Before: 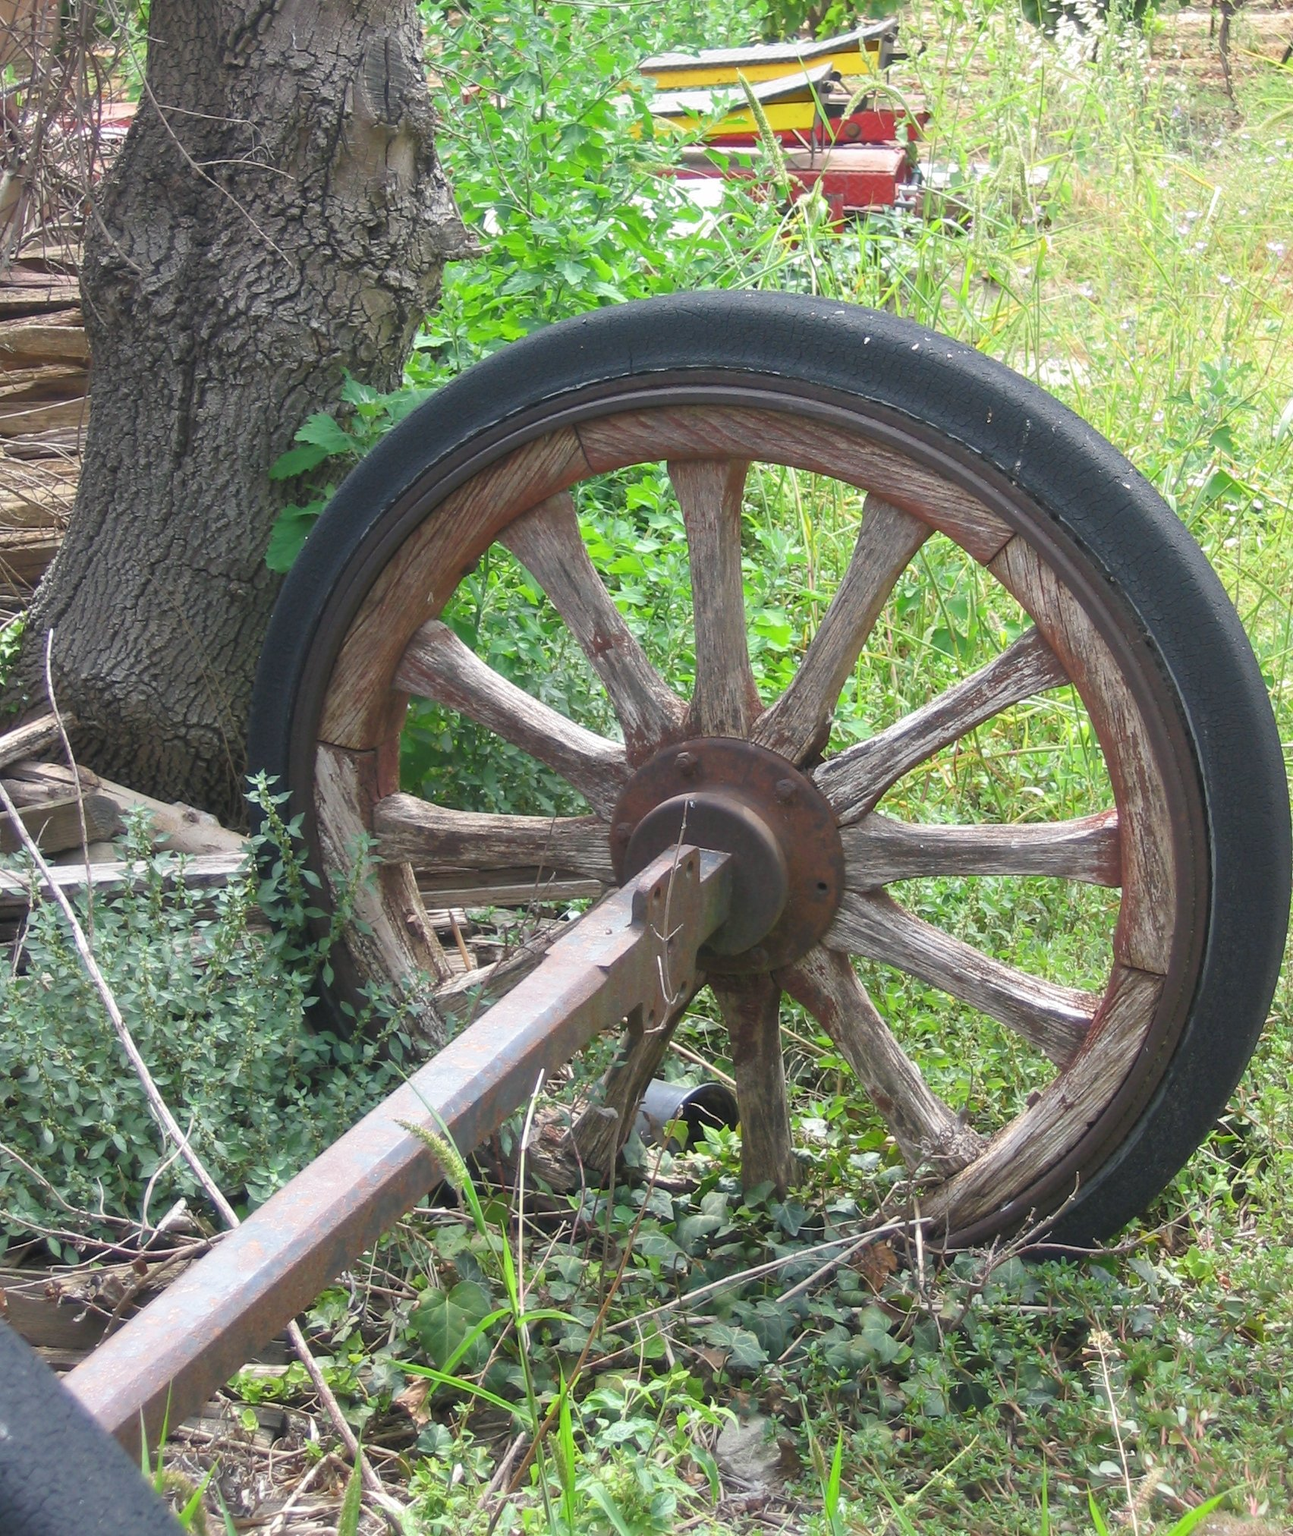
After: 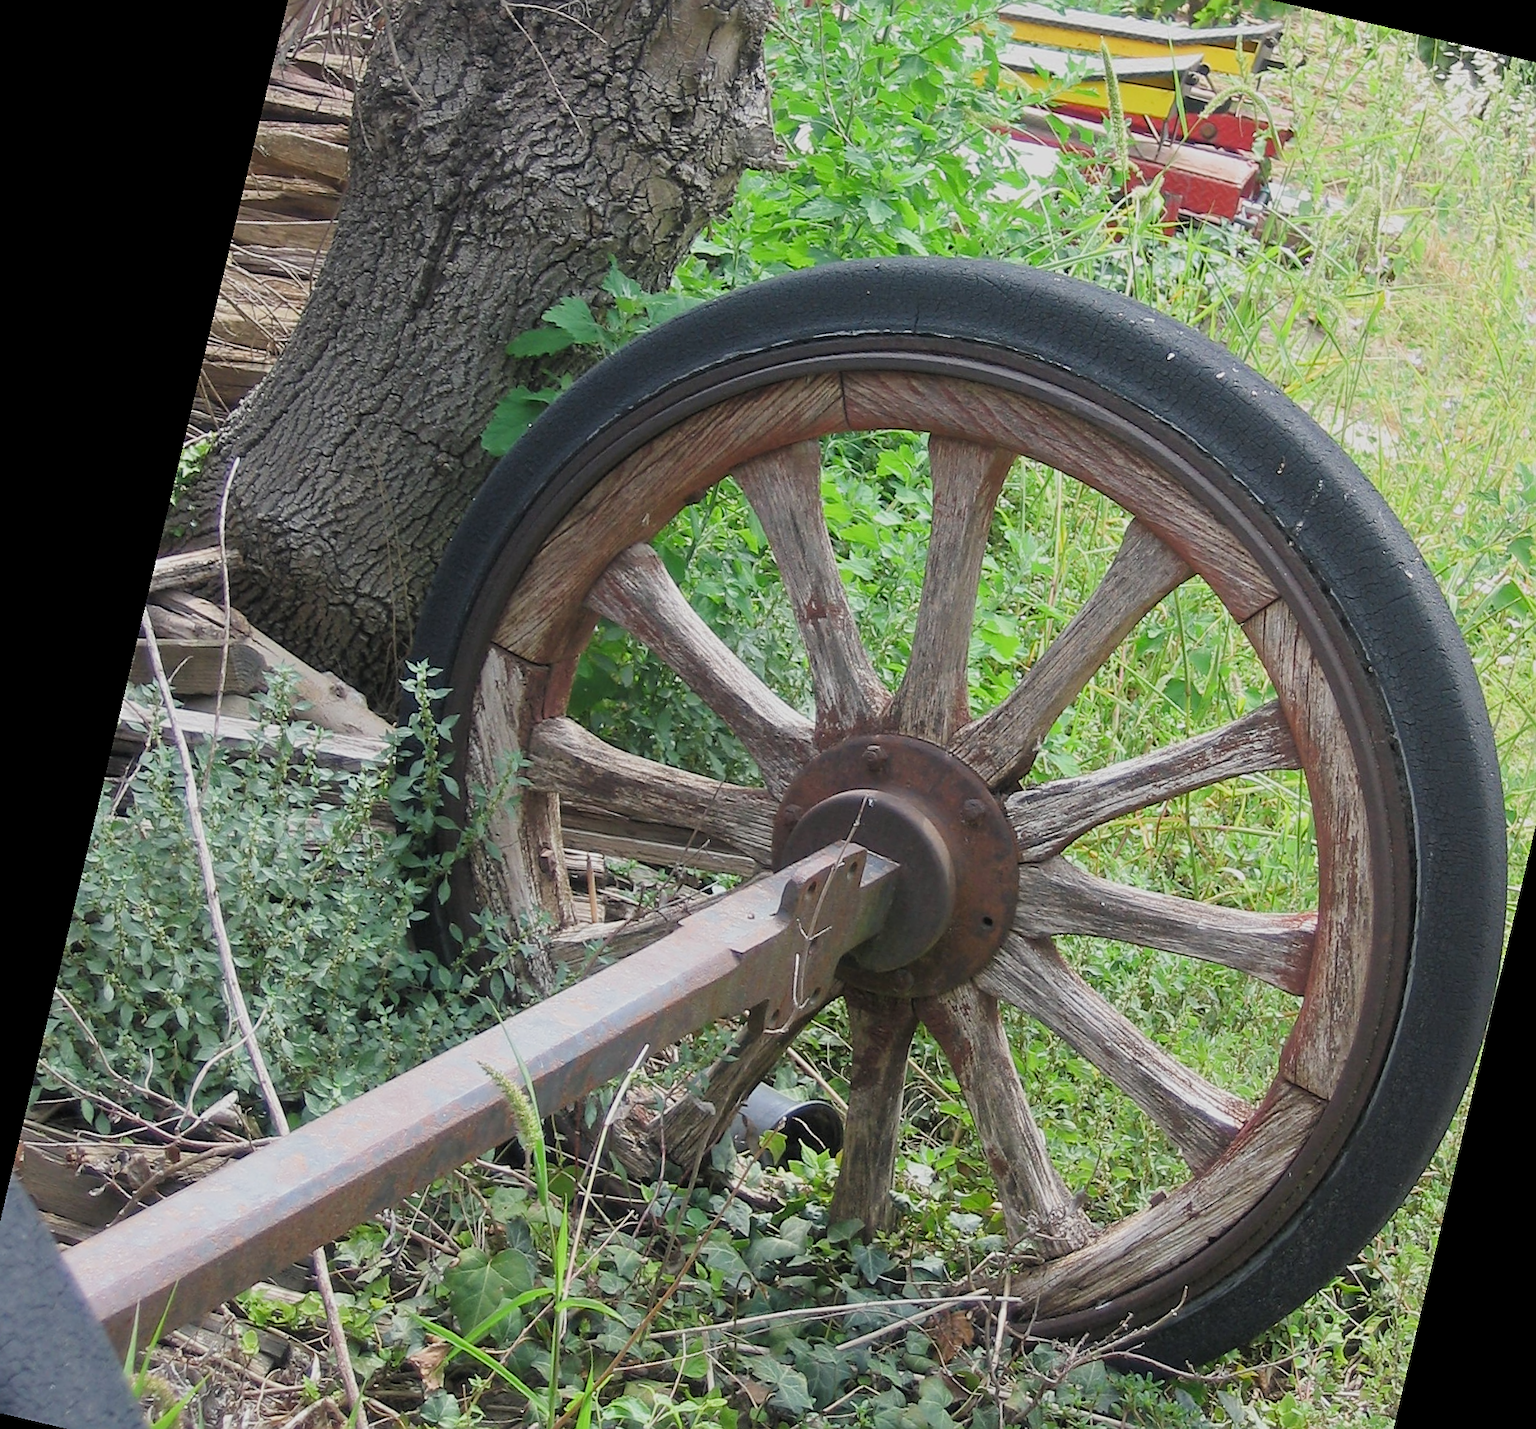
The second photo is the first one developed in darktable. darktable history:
sharpen: on, module defaults
filmic rgb: hardness 4.17
crop and rotate: left 2.425%, top 11.305%, right 9.6%, bottom 15.08%
exposure: compensate highlight preservation false
rotate and perspective: rotation 13.27°, automatic cropping off
